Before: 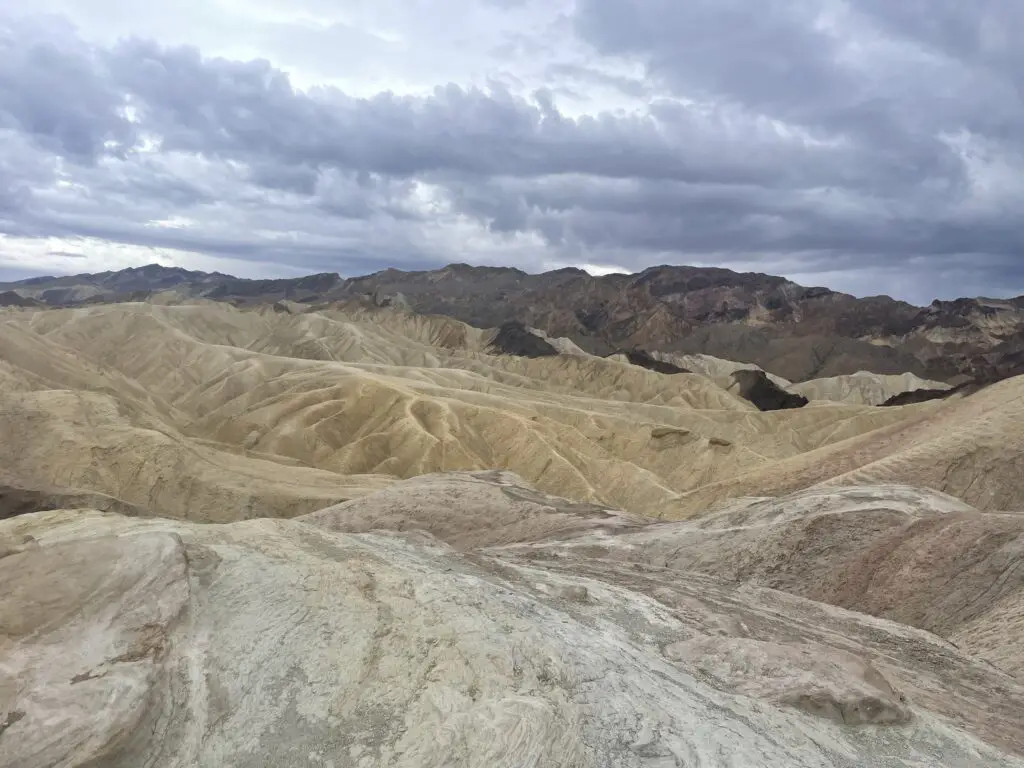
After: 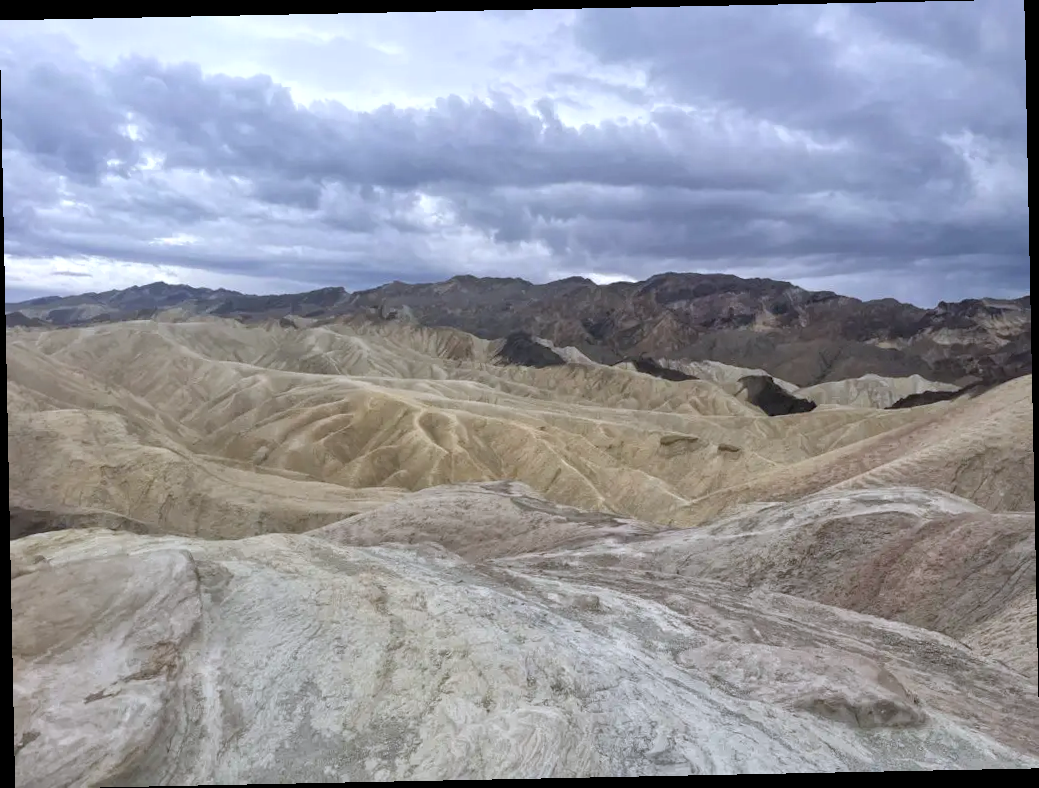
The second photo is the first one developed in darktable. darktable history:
local contrast: highlights 100%, shadows 100%, detail 120%, midtone range 0.2
color calibration: illuminant as shot in camera, x 0.358, y 0.373, temperature 4628.91 K
rotate and perspective: rotation -1.17°, automatic cropping off
